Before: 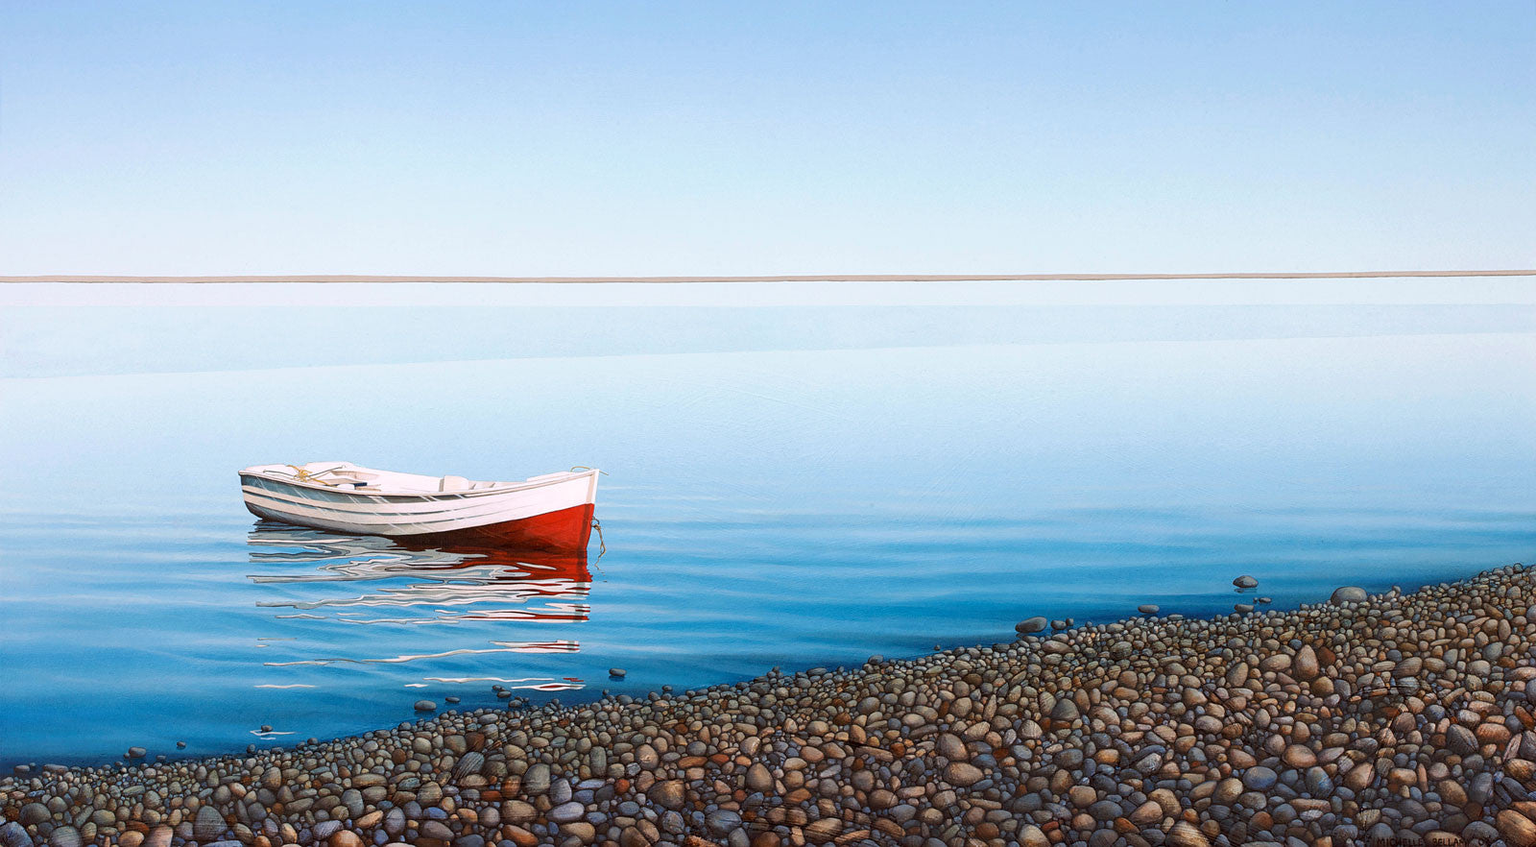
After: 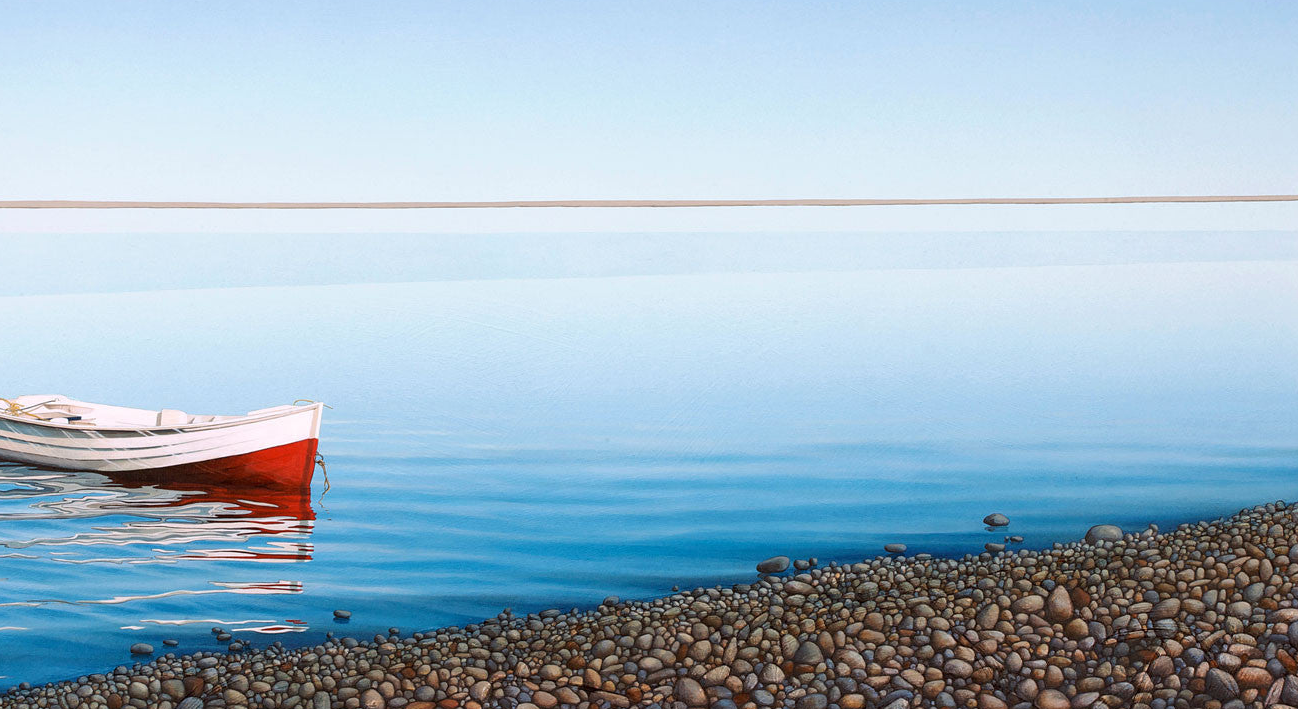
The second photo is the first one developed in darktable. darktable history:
crop: left 18.872%, top 9.864%, right 0.001%, bottom 9.663%
